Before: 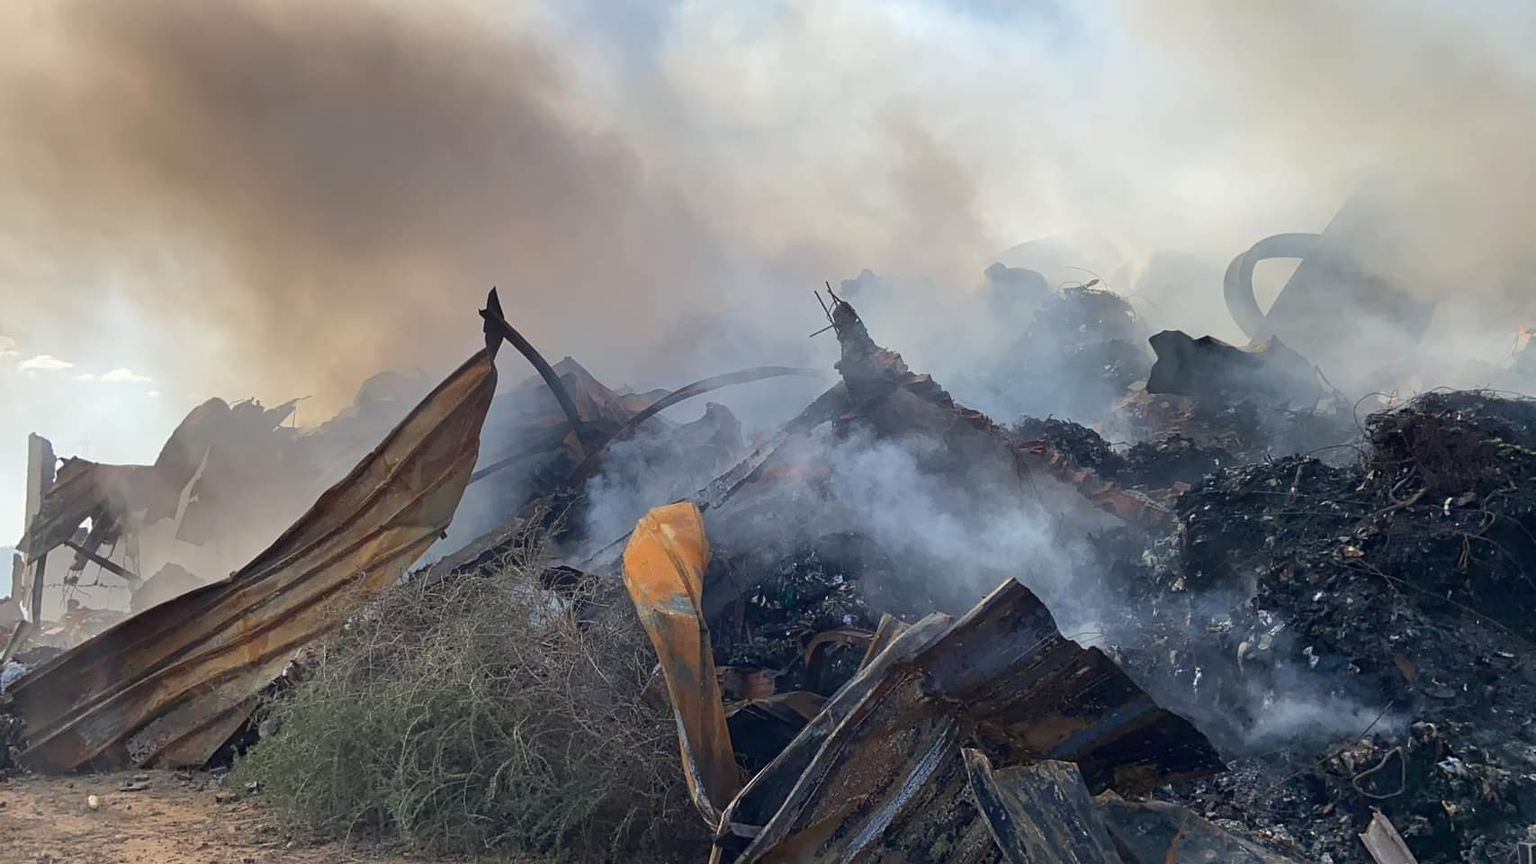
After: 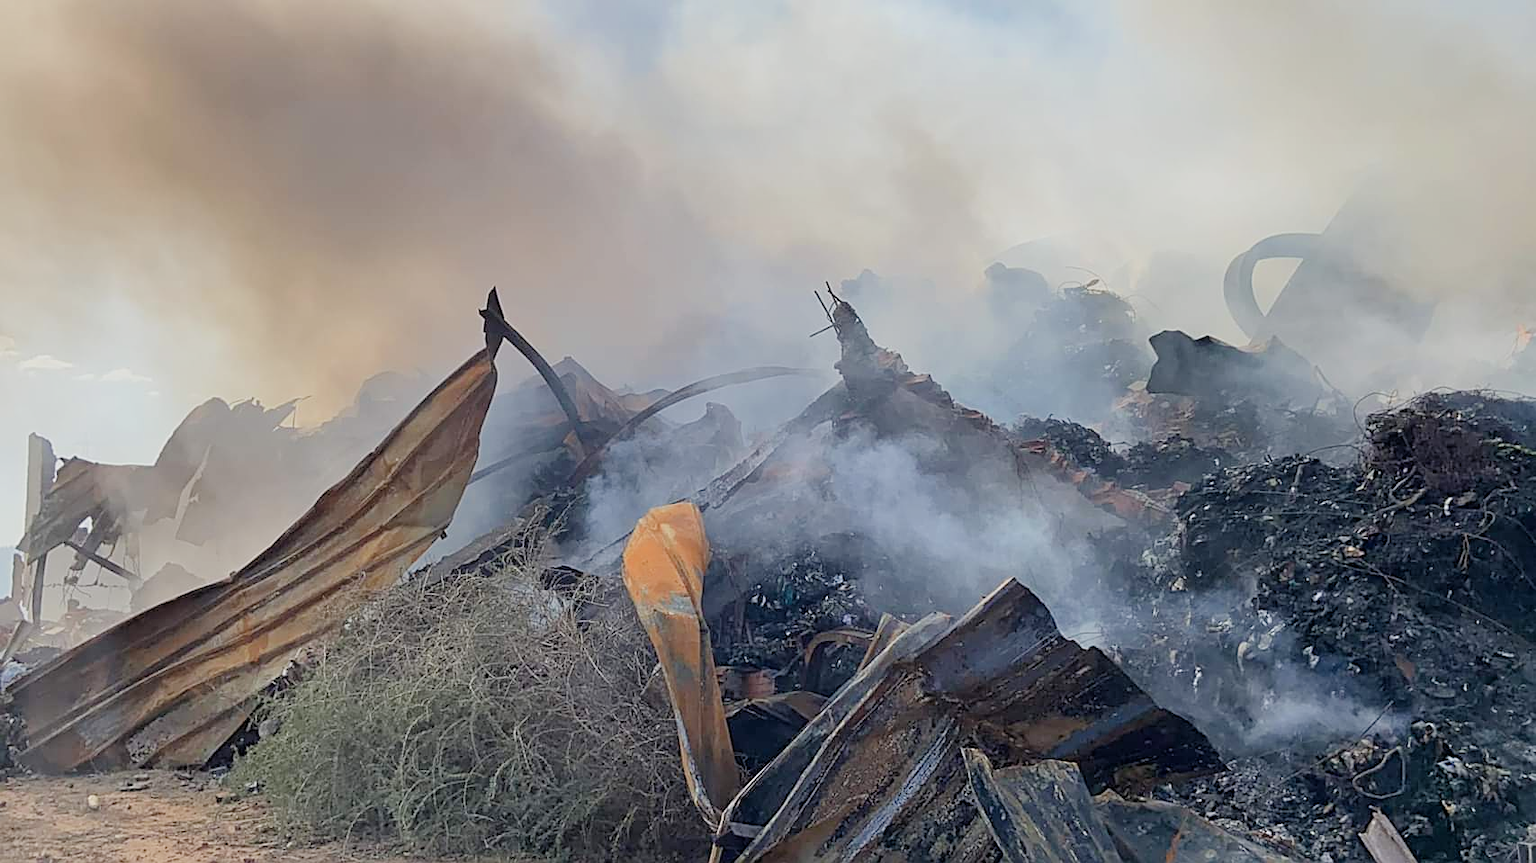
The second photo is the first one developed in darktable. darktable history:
local contrast: mode bilateral grid, contrast 10, coarseness 24, detail 110%, midtone range 0.2
exposure: black level correction 0, exposure 0.698 EV, compensate highlight preservation false
filmic rgb: black relative exposure -8.87 EV, white relative exposure 4.98 EV, threshold 6 EV, target black luminance 0%, hardness 3.77, latitude 66.64%, contrast 0.814, highlights saturation mix 11.23%, shadows ↔ highlights balance 20.1%, enable highlight reconstruction true
sharpen: on, module defaults
